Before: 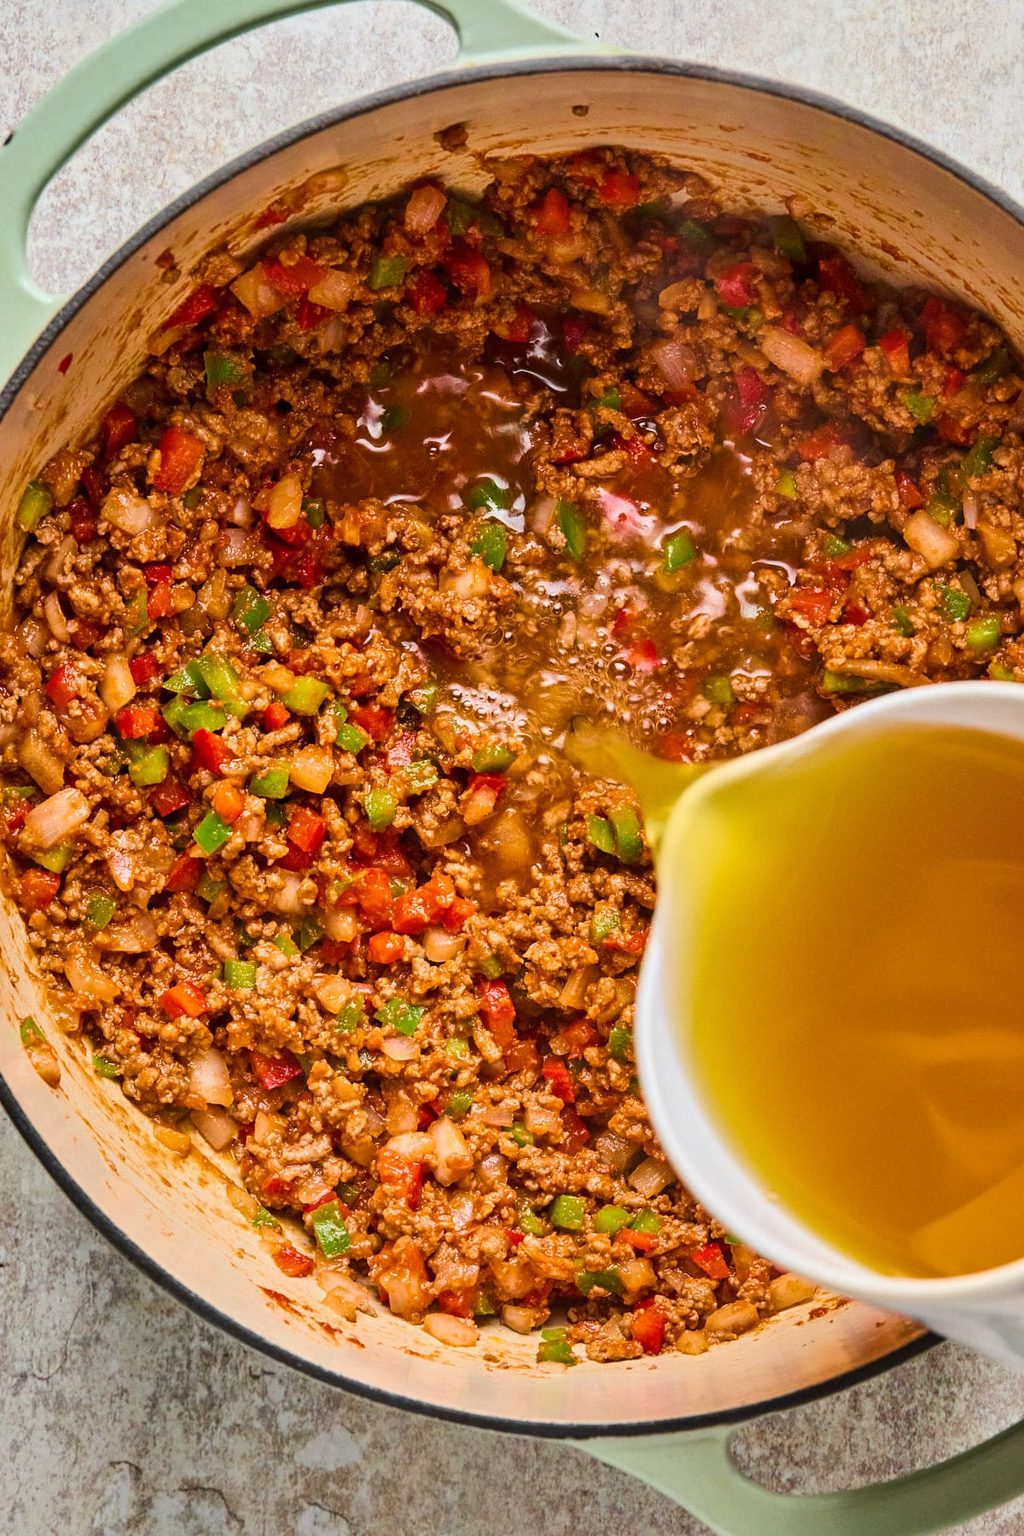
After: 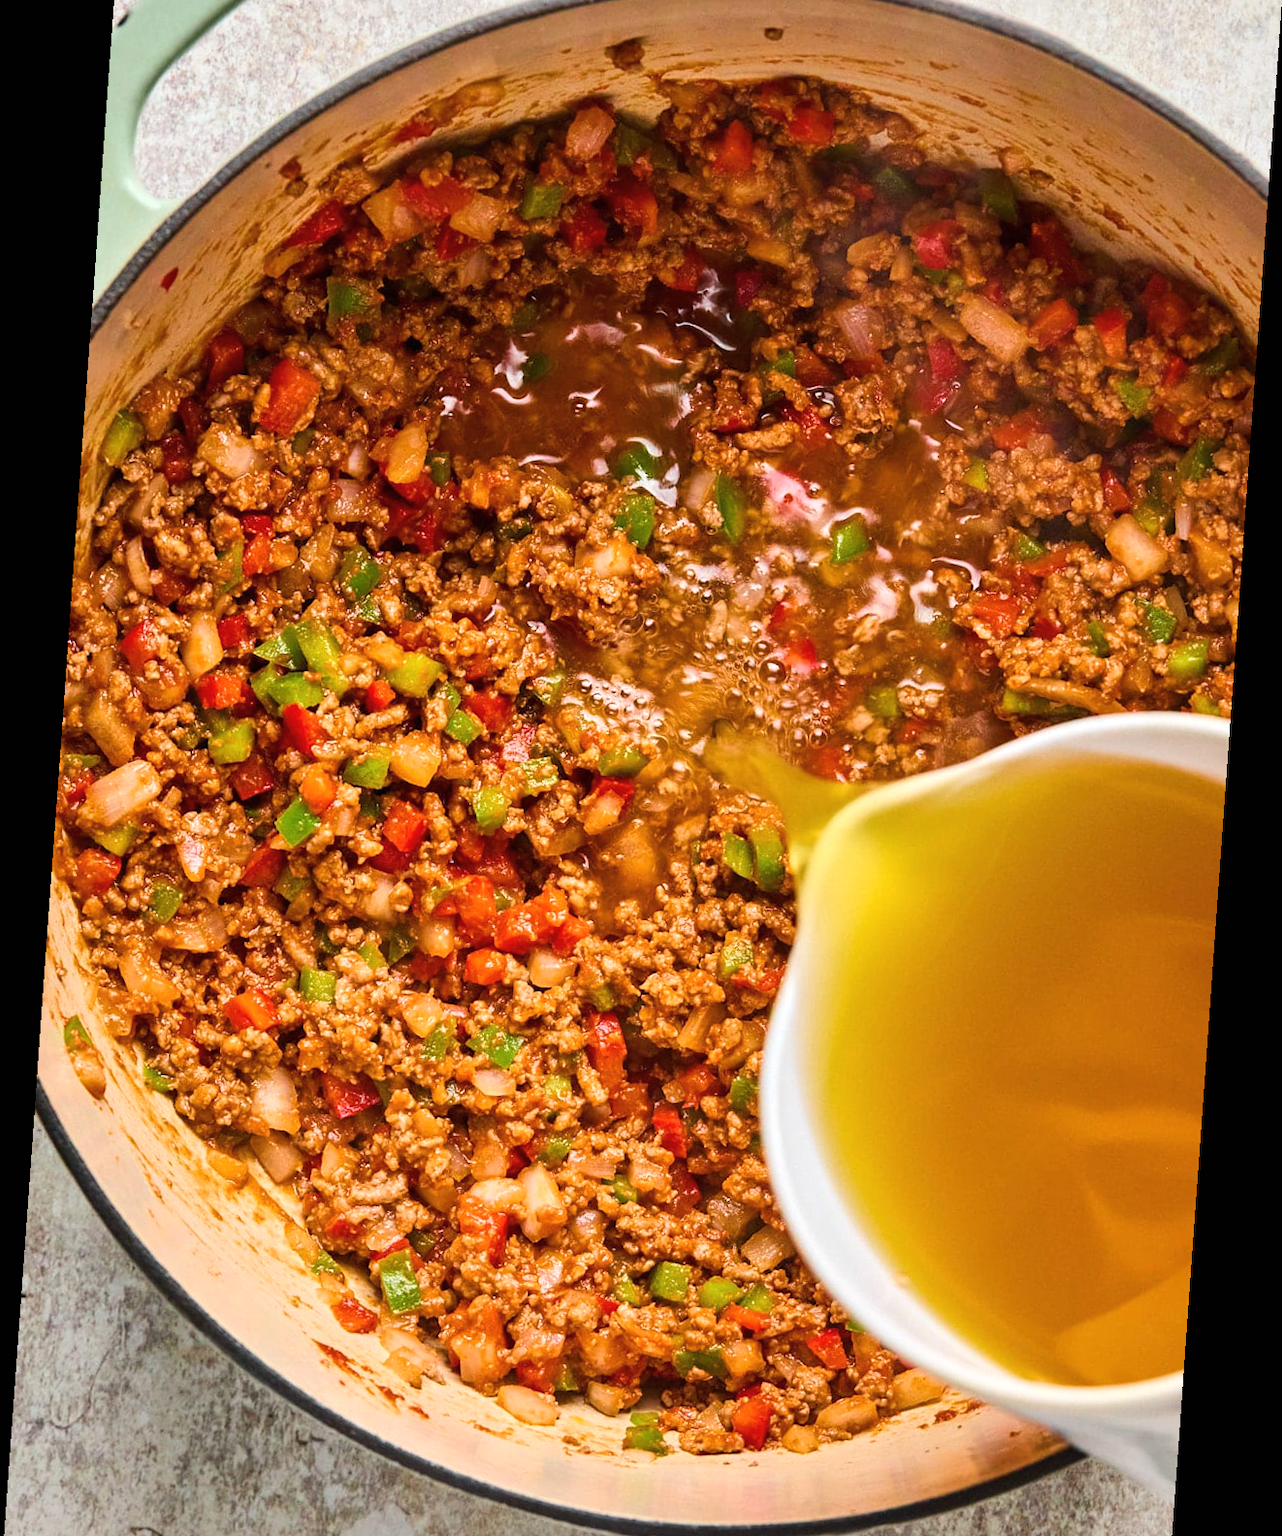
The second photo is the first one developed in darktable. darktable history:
crop: top 7.625%, bottom 8.027%
color balance rgb: linear chroma grading › global chroma -0.67%, saturation formula JzAzBz (2021)
exposure: black level correction 0, exposure 0.2 EV, compensate exposure bias true, compensate highlight preservation false
rotate and perspective: rotation 4.1°, automatic cropping off
